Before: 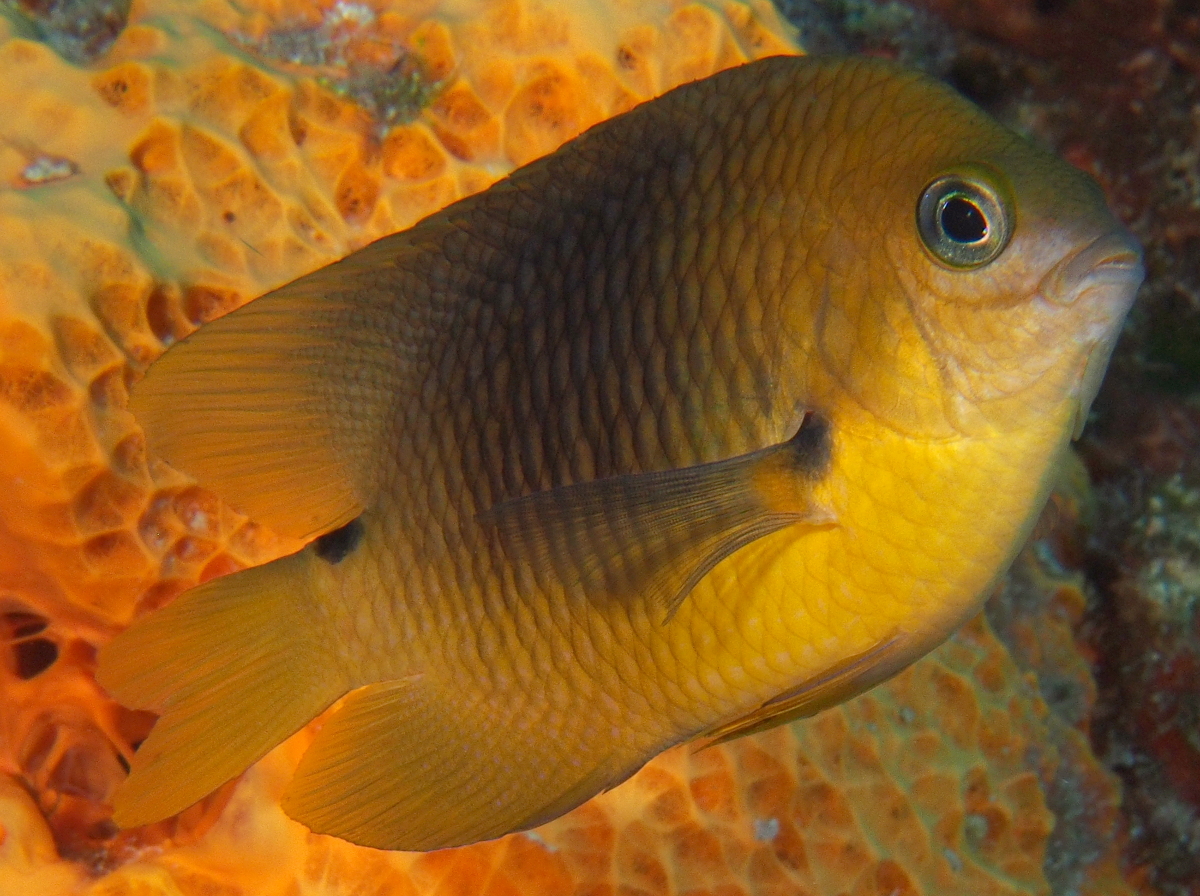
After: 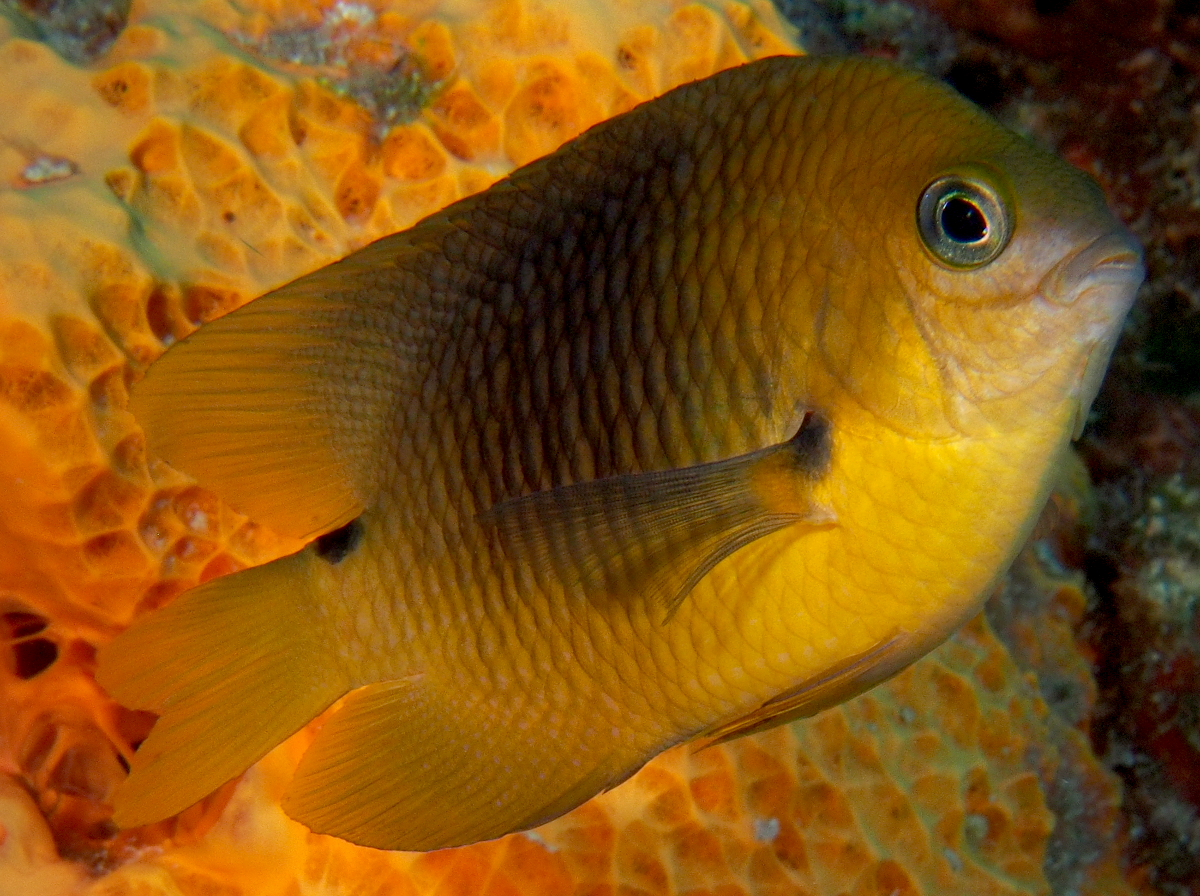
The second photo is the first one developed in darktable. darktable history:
exposure: black level correction 0.012, compensate highlight preservation false
vignetting: fall-off radius 81.47%, brightness -0.426, saturation -0.205, dithering 8-bit output, unbound false
